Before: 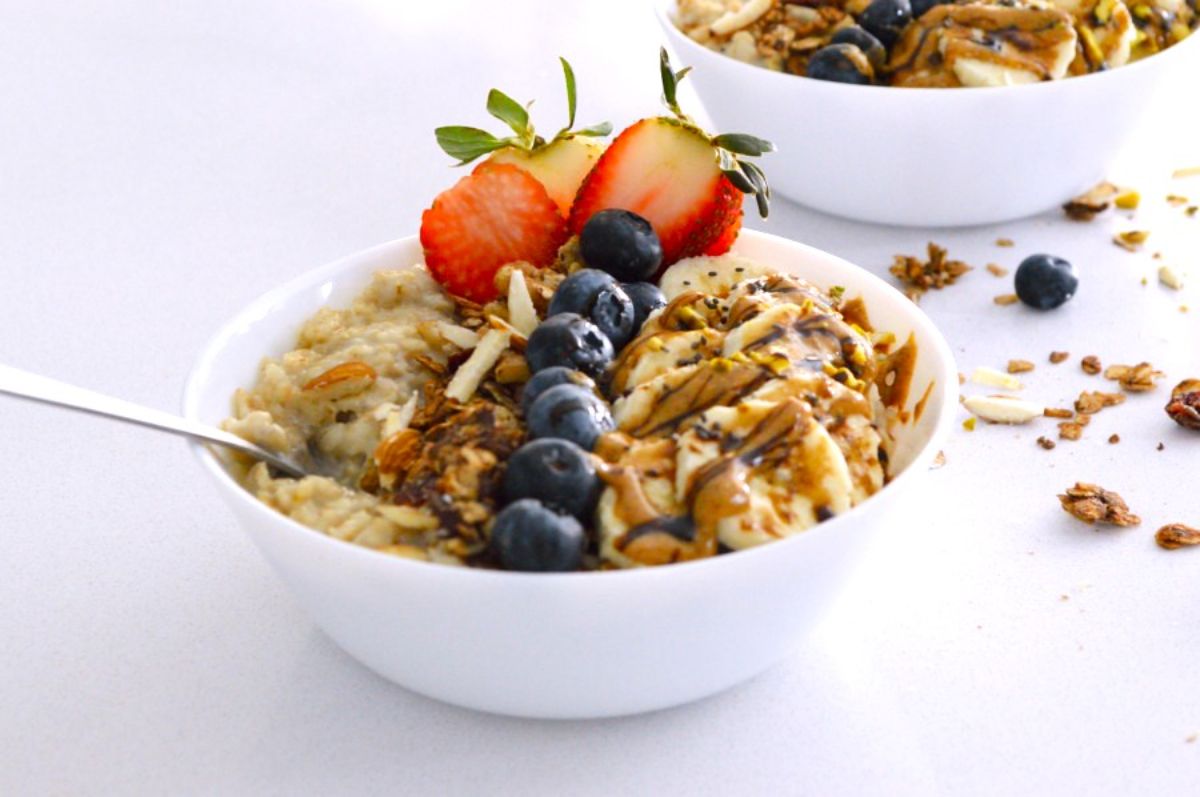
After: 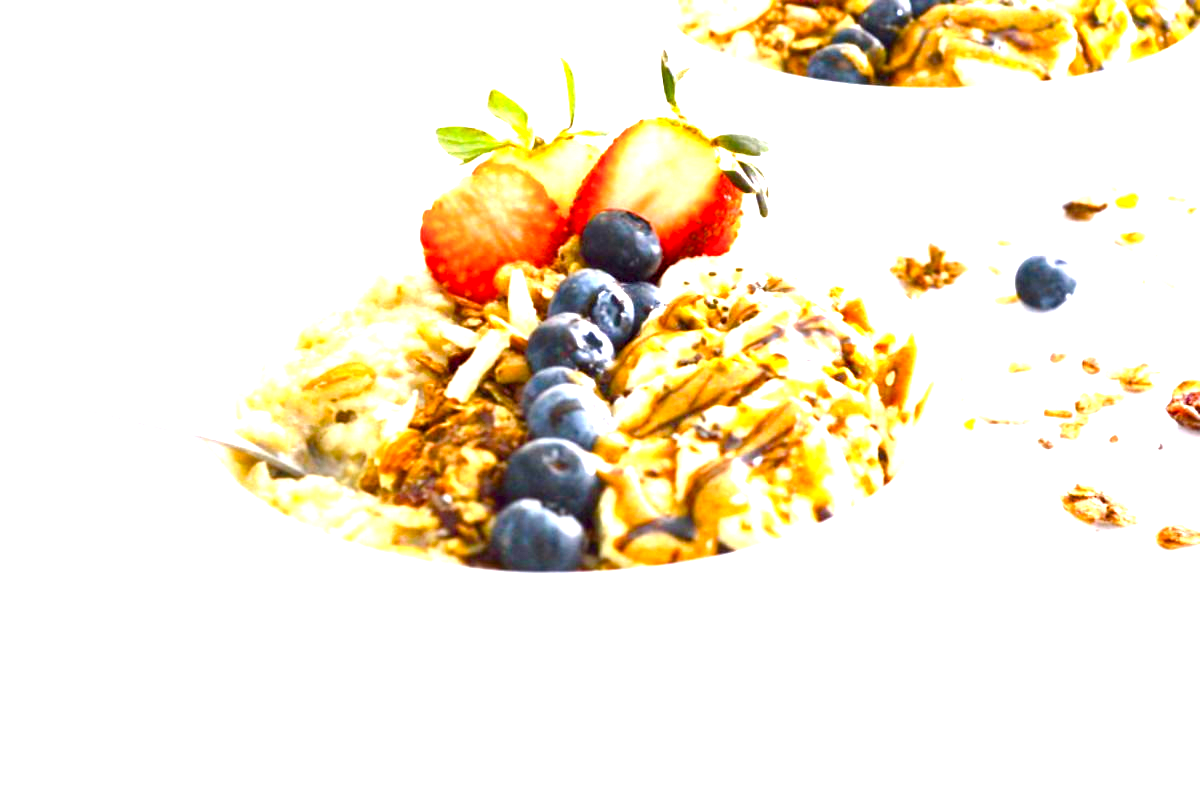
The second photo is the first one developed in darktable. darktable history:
color balance rgb: global offset › luminance -0.297%, global offset › hue 260°, perceptual saturation grading › global saturation 20%, perceptual saturation grading › highlights -25.005%, perceptual saturation grading › shadows 49.256%, perceptual brilliance grading › highlights 8.114%, perceptual brilliance grading › mid-tones 3.808%, perceptual brilliance grading › shadows 1.69%, global vibrance 20%
exposure: black level correction 0, exposure 1.675 EV, compensate exposure bias true, compensate highlight preservation false
